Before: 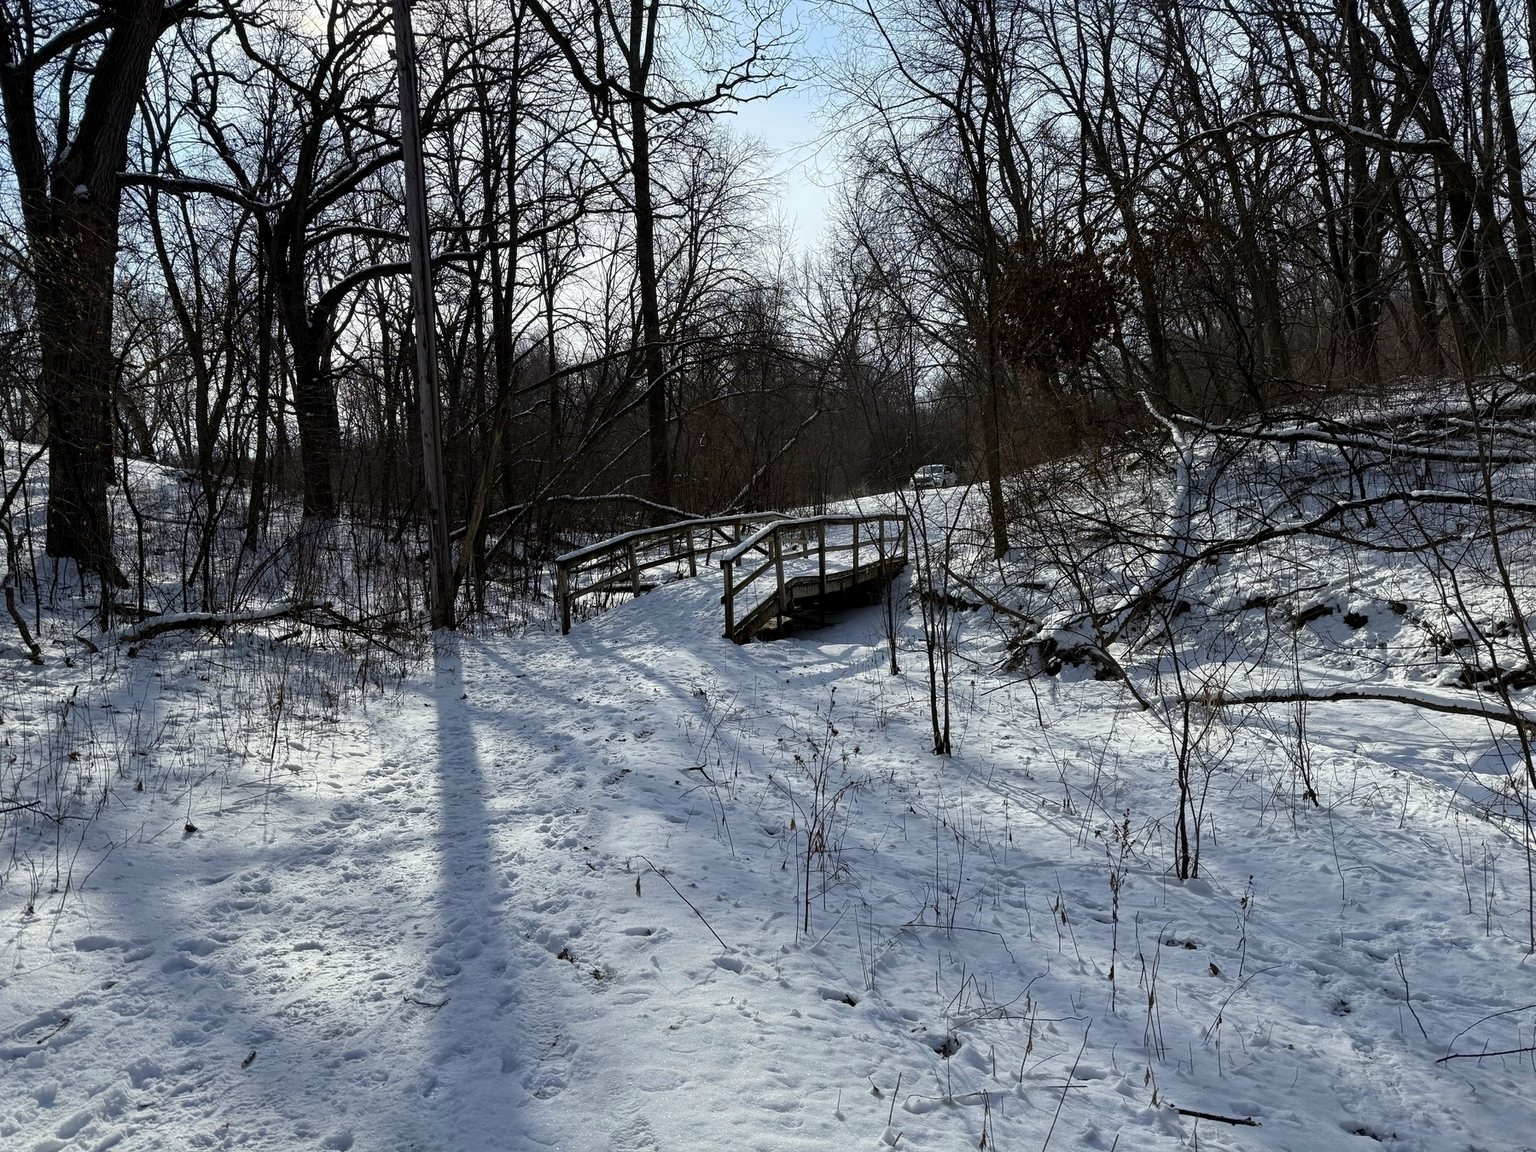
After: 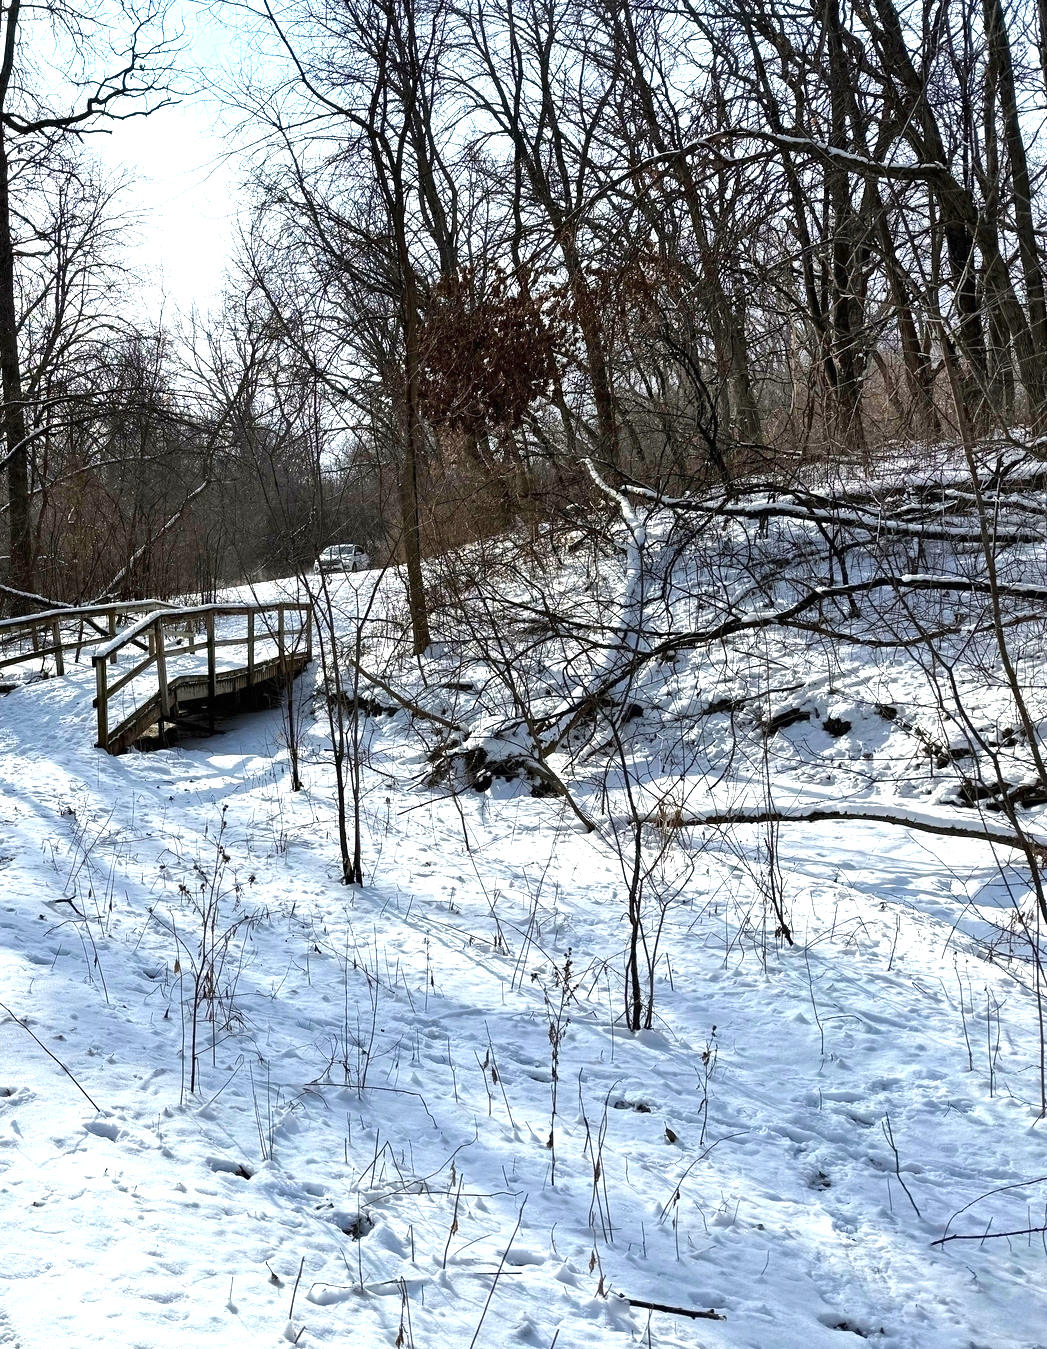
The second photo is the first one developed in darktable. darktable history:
shadows and highlights: shadows 74.8, highlights -24.11, soften with gaussian
crop: left 41.803%
exposure: black level correction 0, exposure 1.2 EV, compensate highlight preservation false
